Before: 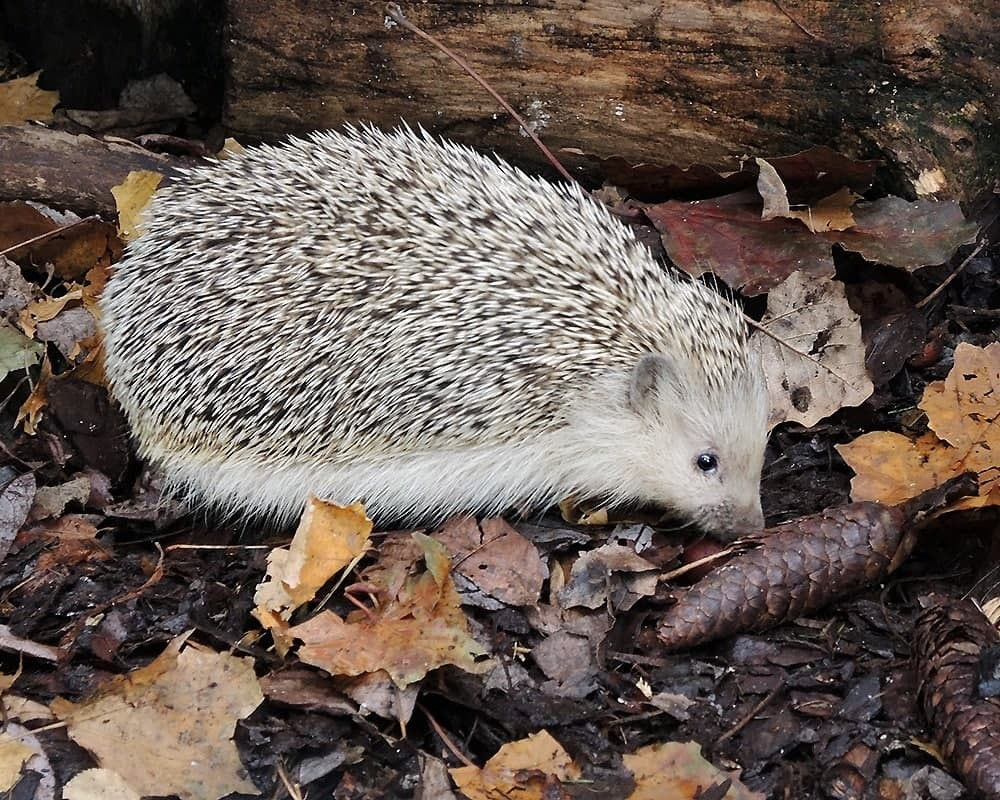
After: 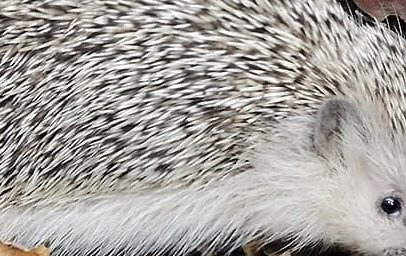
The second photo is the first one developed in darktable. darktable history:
color correction: highlights b* 0.065, saturation 0.772
crop: left 31.626%, top 32.205%, right 27.77%, bottom 35.775%
